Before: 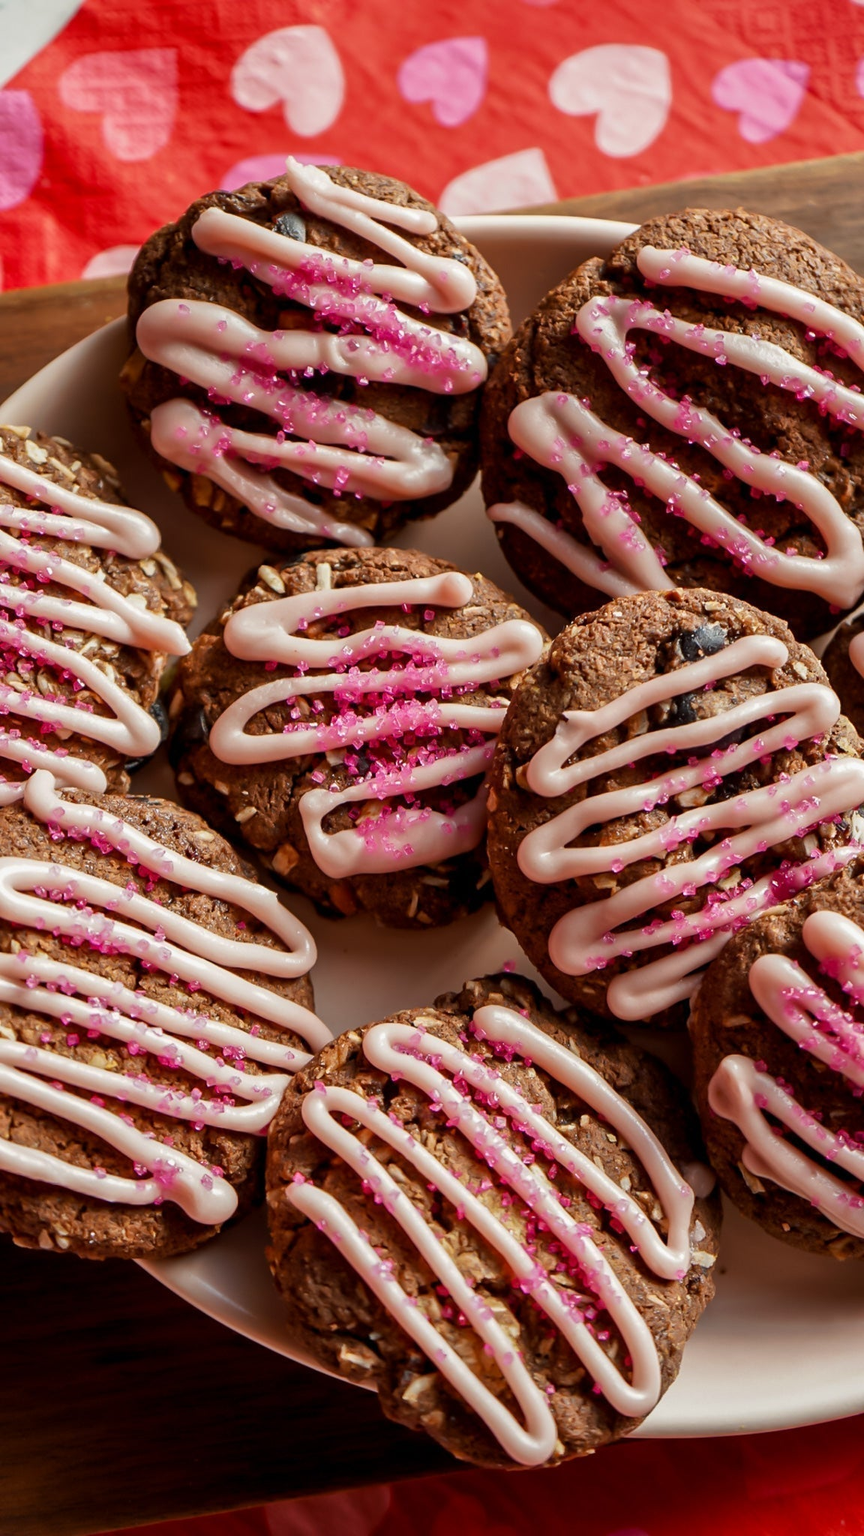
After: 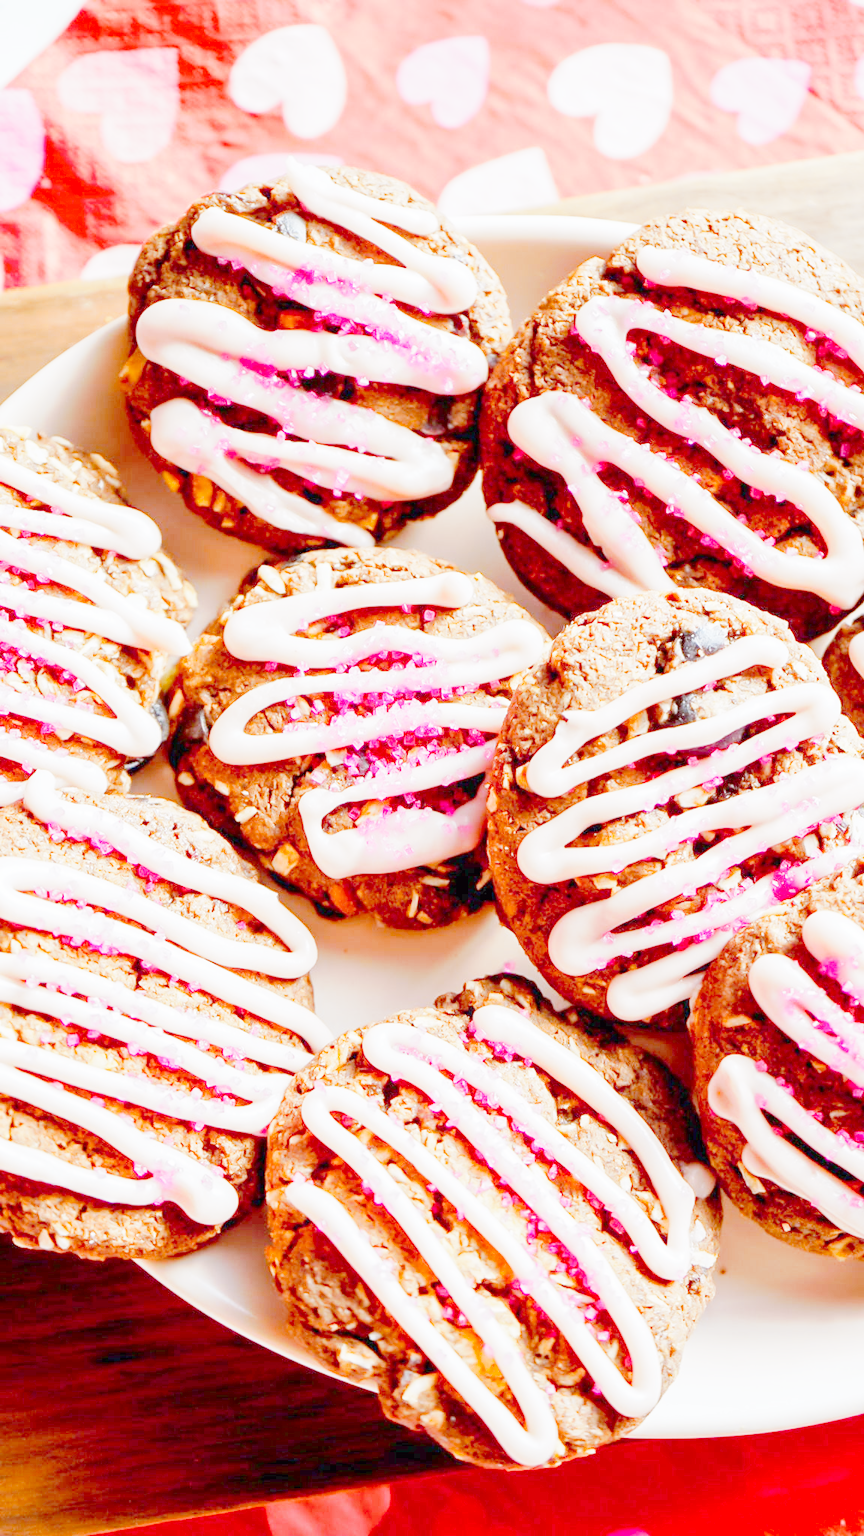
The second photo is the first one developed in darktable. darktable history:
tone curve: curves: ch0 [(0, 0) (0.003, 0.003) (0.011, 0.013) (0.025, 0.029) (0.044, 0.052) (0.069, 0.082) (0.1, 0.118) (0.136, 0.161) (0.177, 0.21) (0.224, 0.27) (0.277, 0.38) (0.335, 0.49) (0.399, 0.594) (0.468, 0.692) (0.543, 0.794) (0.623, 0.857) (0.709, 0.919) (0.801, 0.955) (0.898, 0.978) (1, 1)], preserve colors none
color look up table: target L [82.51, 81.62, 81.05, 80.52, 72.26, 75.33, 63.73, 56.98, 44, 36.7, 26.7, 199.85, 99.46, 96.87, 96.9, 90.8, 80.46, 84.28, 80.94, 80.56, 81.17, 80.38, 76.63, 69.39, 66.08, 69.53, 67.53, 59.24, 53.33, 53.6, 49.98, 52.53, 44.36, 38.95, 21.76, 60.05, 57.63, 54.35, 47.43, 33.99, 37.79, 83.2, 81.52, 66.23, 60.18, 55.56, 59.58, 0, 0], target a [-3.212, -2.01, -3.993, -5.571, -21.17, -35.03, -53.71, -37.09, -11.1, -0.915, -0.674, 0, 0.07, -0.34, -0.862, -0.151, -11.01, -0.373, 2.707, 2.55, -0.015, -0.005, -0.73, 15.72, 23.7, -0.69, 14.87, 38.84, 45.6, -0.219, 50.95, 51.77, 50.4, 15.6, -0.104, 9.276, 49.34, 27.42, 3.43, 20.93, 10.48, -7.445, -9.684, -33.31, -28.29, -7.974, -19.77, 0, 0], target b [-2.755, -5.893, -5.029, -6.072, 48.21, -11.95, 18.65, 25.05, 20.62, -2.142, -0.843, 0, -0.86, 1.366, 3.477, 0.114, 71.6, -0.041, -0.253, -0.335, 0.038, 0.036, -0.082, 61.6, 56.37, -2.744, 11.31, 49.34, 13.04, -1.926, 24.11, -1.61, 25.87, 11.91, -0.586, -21.65, -12.3, -28.87, -52.6, -20.05, -54.34, -10.85, -9.92, -50.99, -51.04, -24.8, -58.88, 0, 0], num patches 47
